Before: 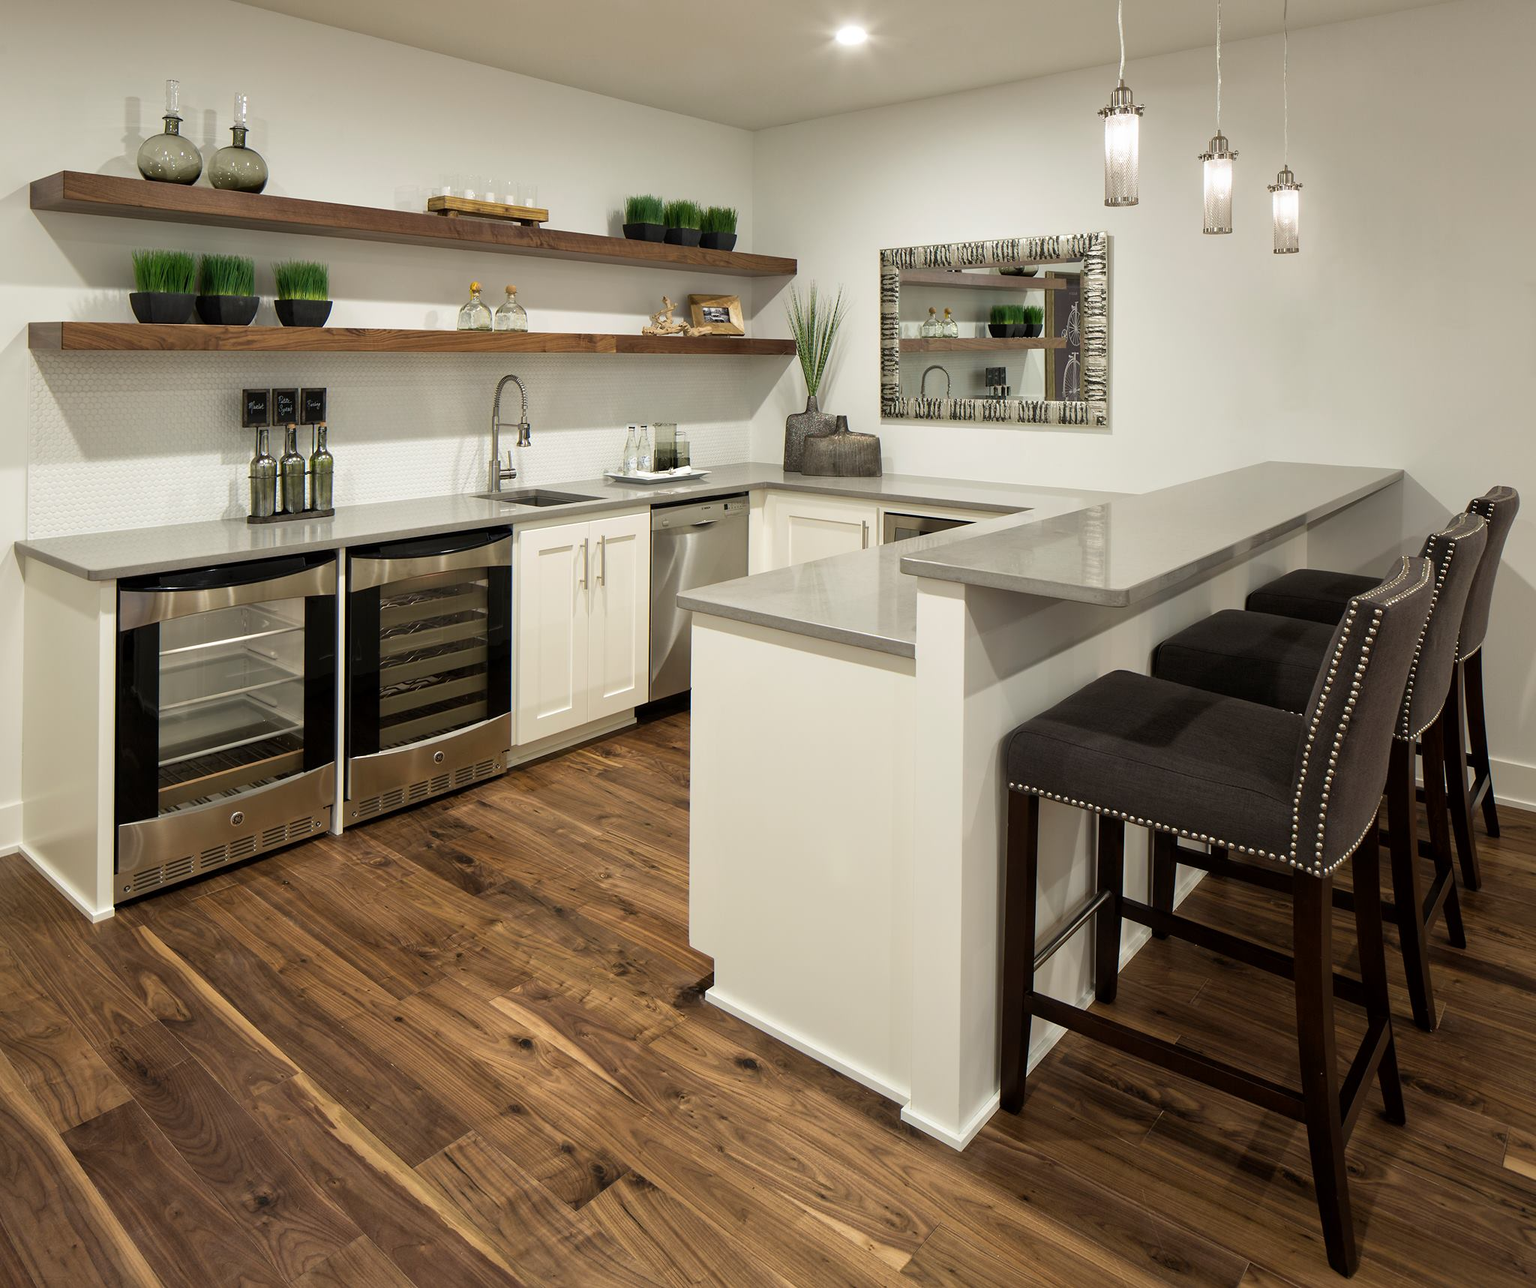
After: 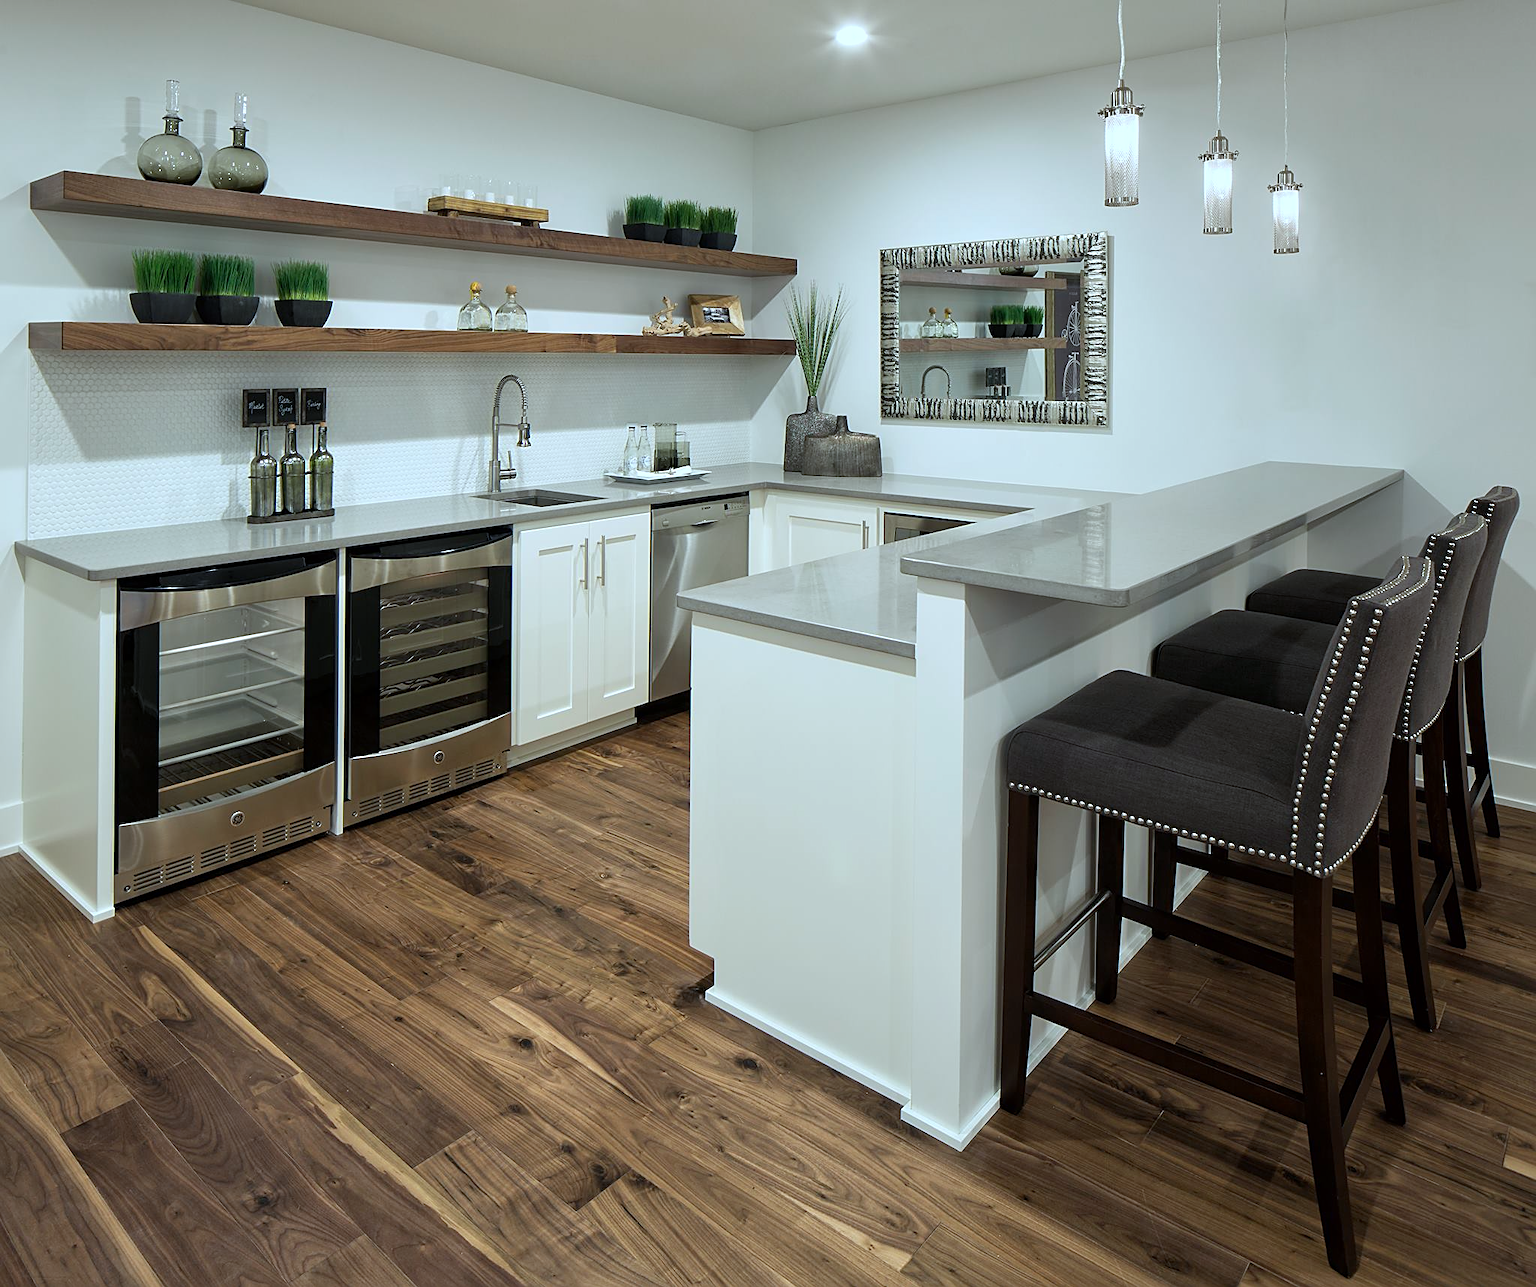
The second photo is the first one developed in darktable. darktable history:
color calibration: gray › normalize channels true, illuminant Planckian (black body), x 0.378, y 0.375, temperature 4025.09 K, gamut compression 0.01
sharpen: on, module defaults
